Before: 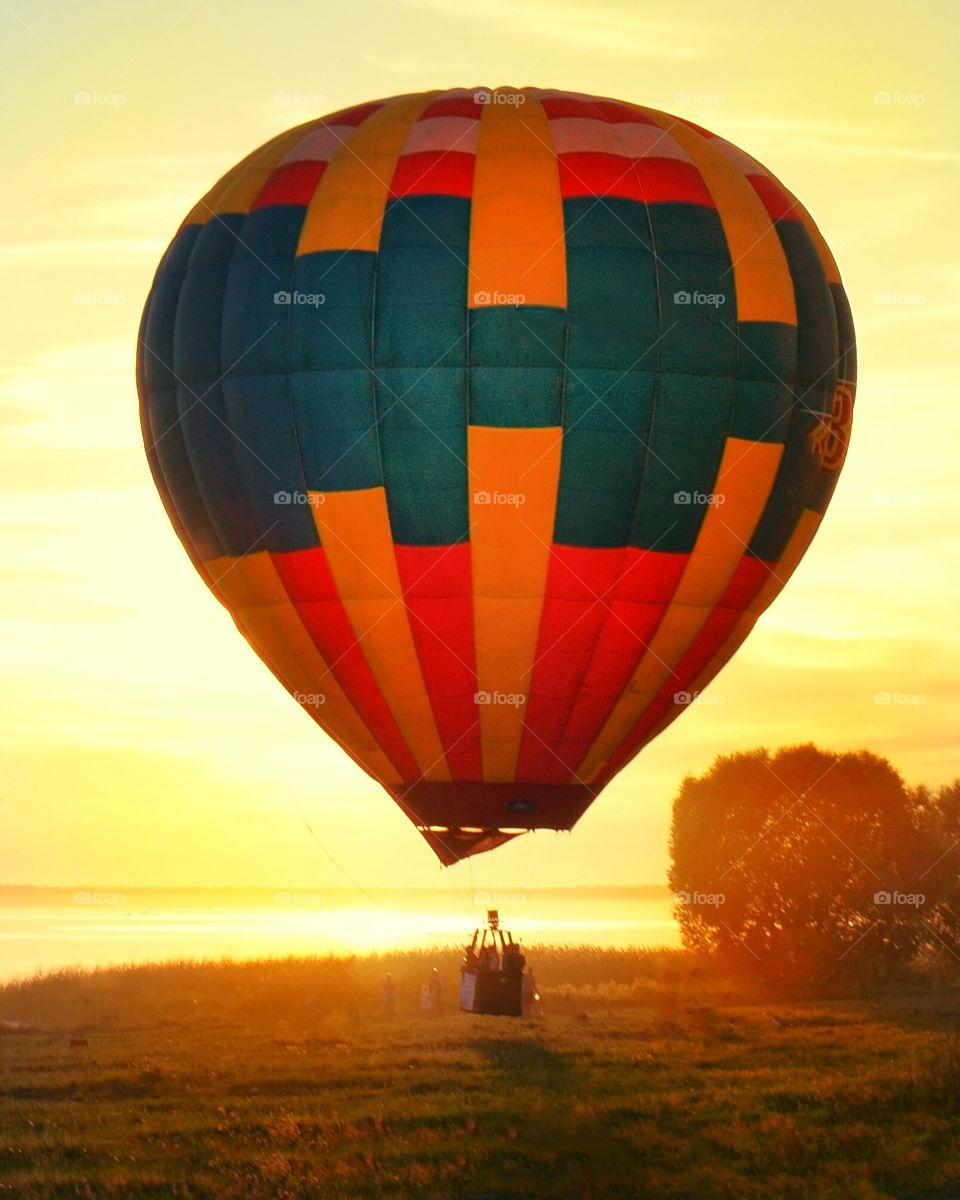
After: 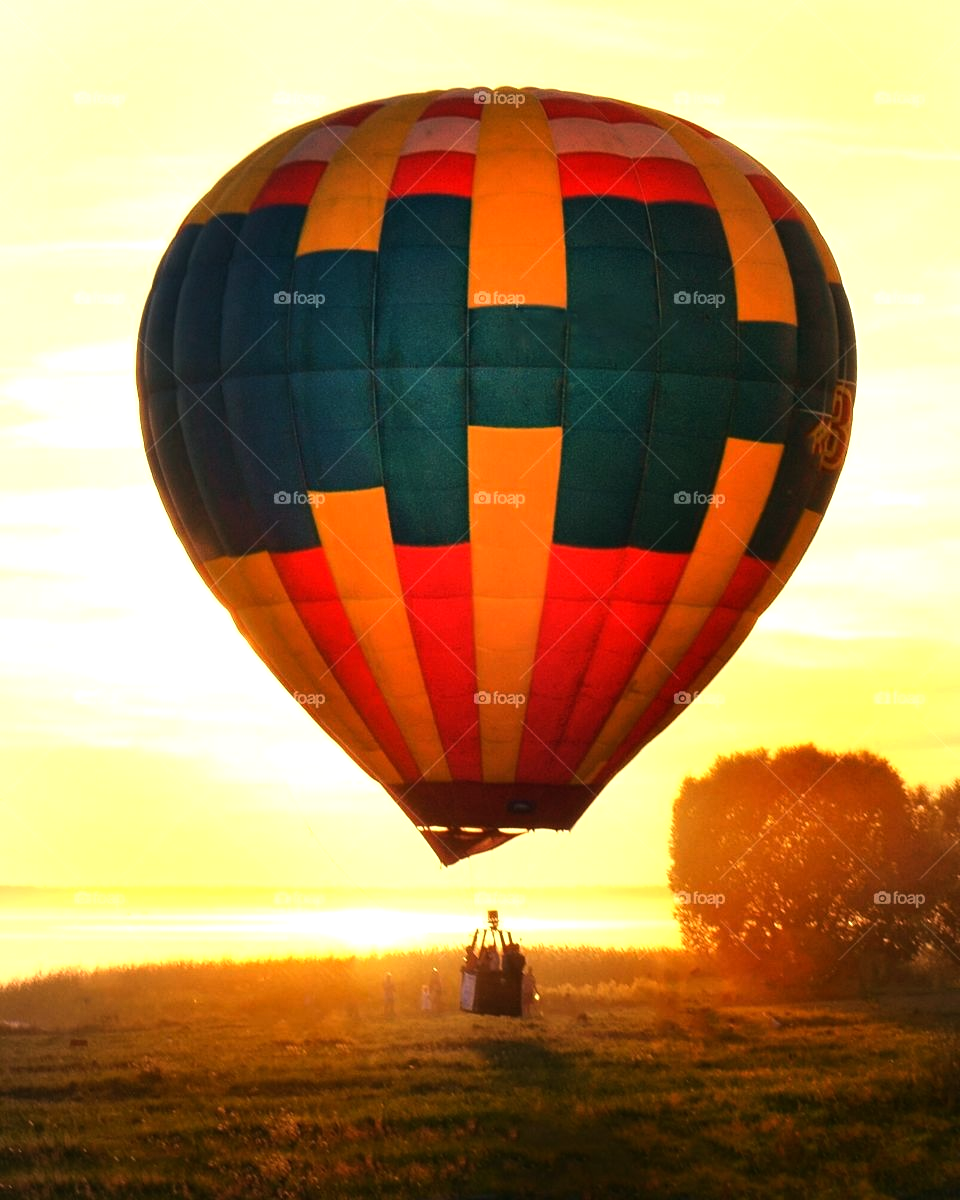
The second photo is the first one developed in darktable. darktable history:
tone equalizer: -8 EV -0.764 EV, -7 EV -0.733 EV, -6 EV -0.563 EV, -5 EV -0.377 EV, -3 EV 0.387 EV, -2 EV 0.6 EV, -1 EV 0.678 EV, +0 EV 0.726 EV, edges refinement/feathering 500, mask exposure compensation -1.57 EV, preserve details no
